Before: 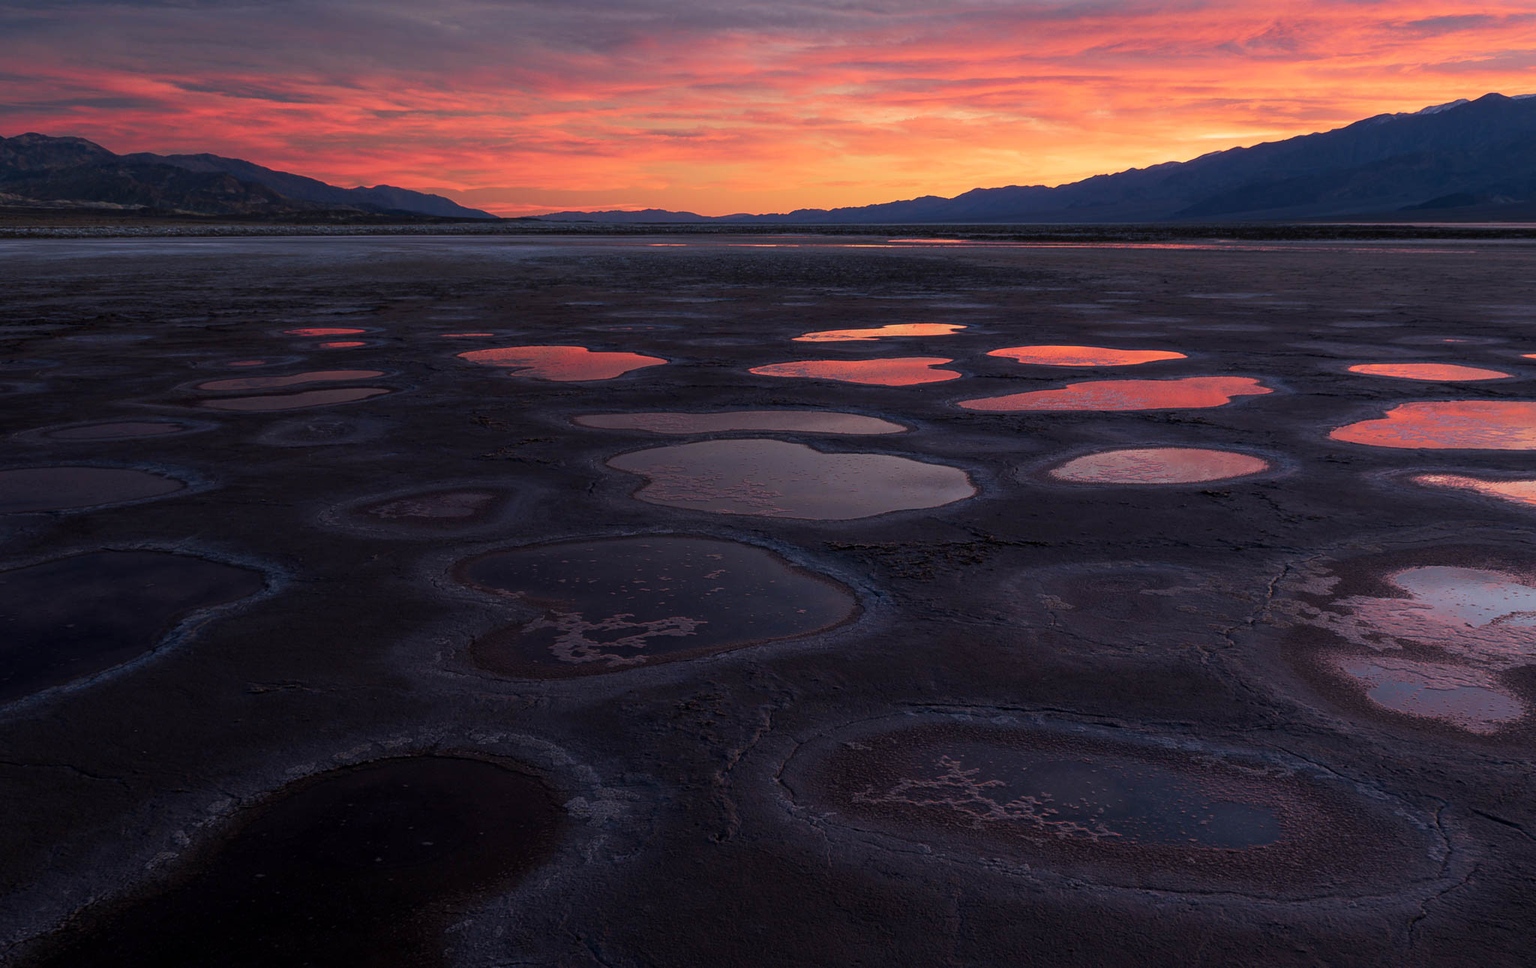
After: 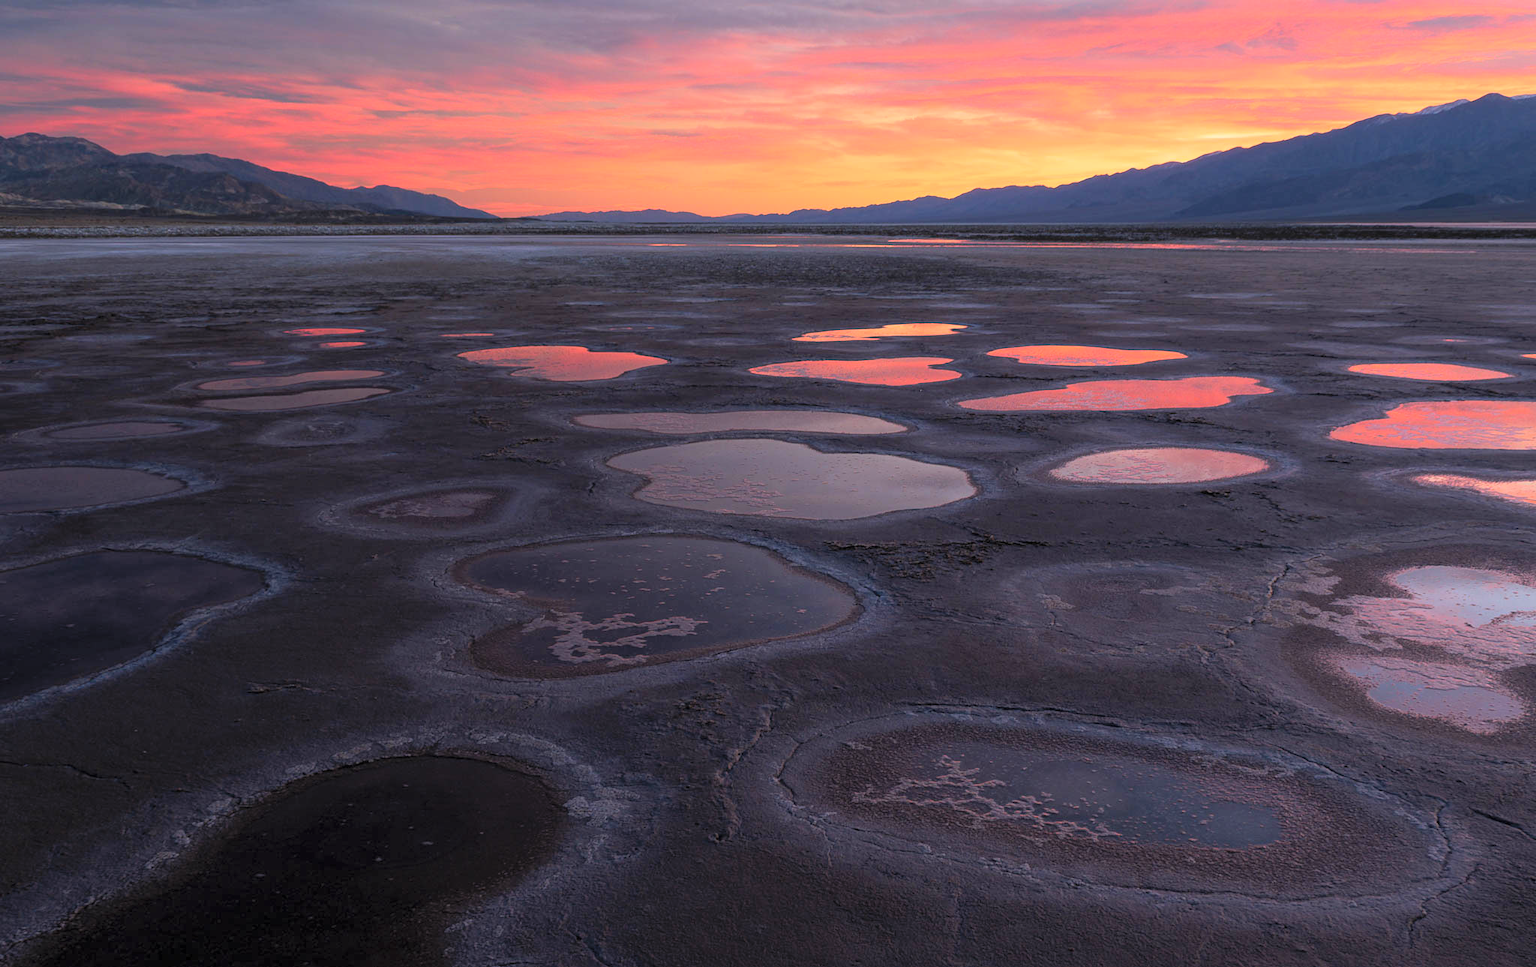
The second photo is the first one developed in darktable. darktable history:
contrast brightness saturation: contrast 0.098, brightness 0.293, saturation 0.138
